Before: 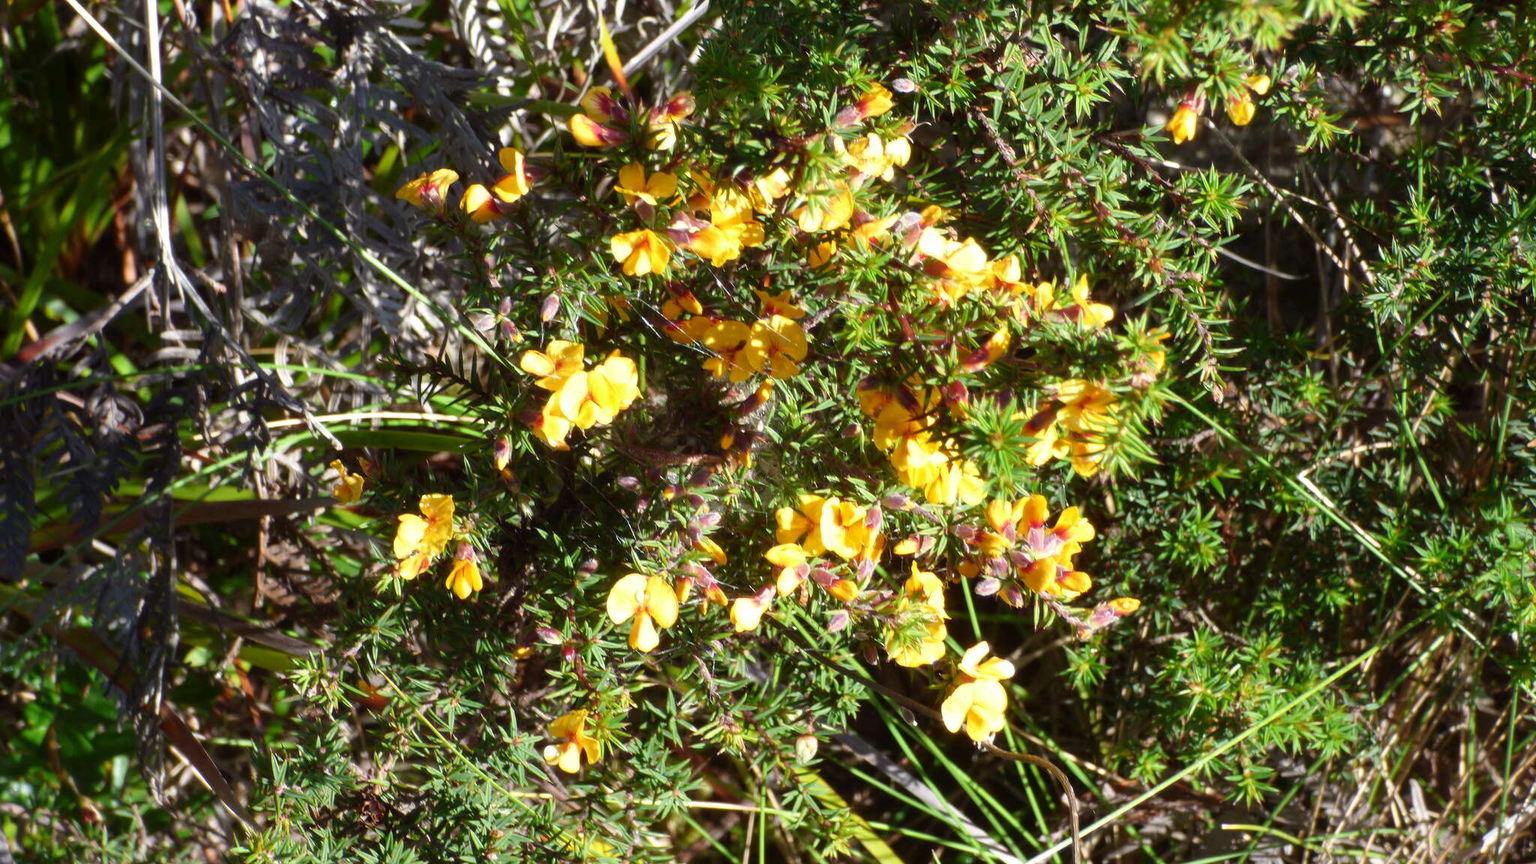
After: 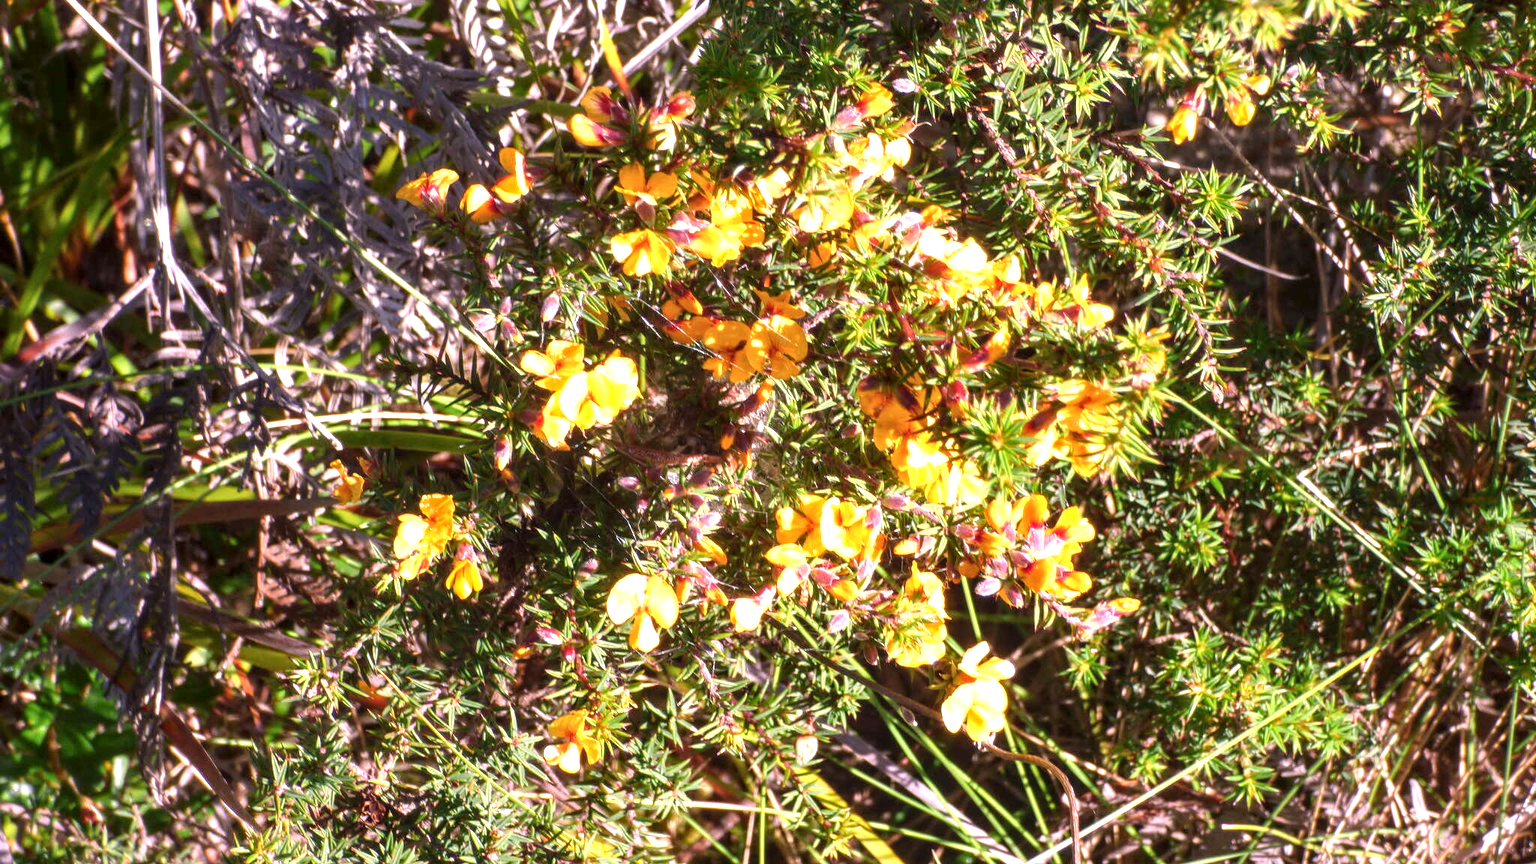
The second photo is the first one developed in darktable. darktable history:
color balance rgb: on, module defaults
local contrast: on, module defaults
white balance: red 1.188, blue 1.11
exposure: exposure 0.559 EV
